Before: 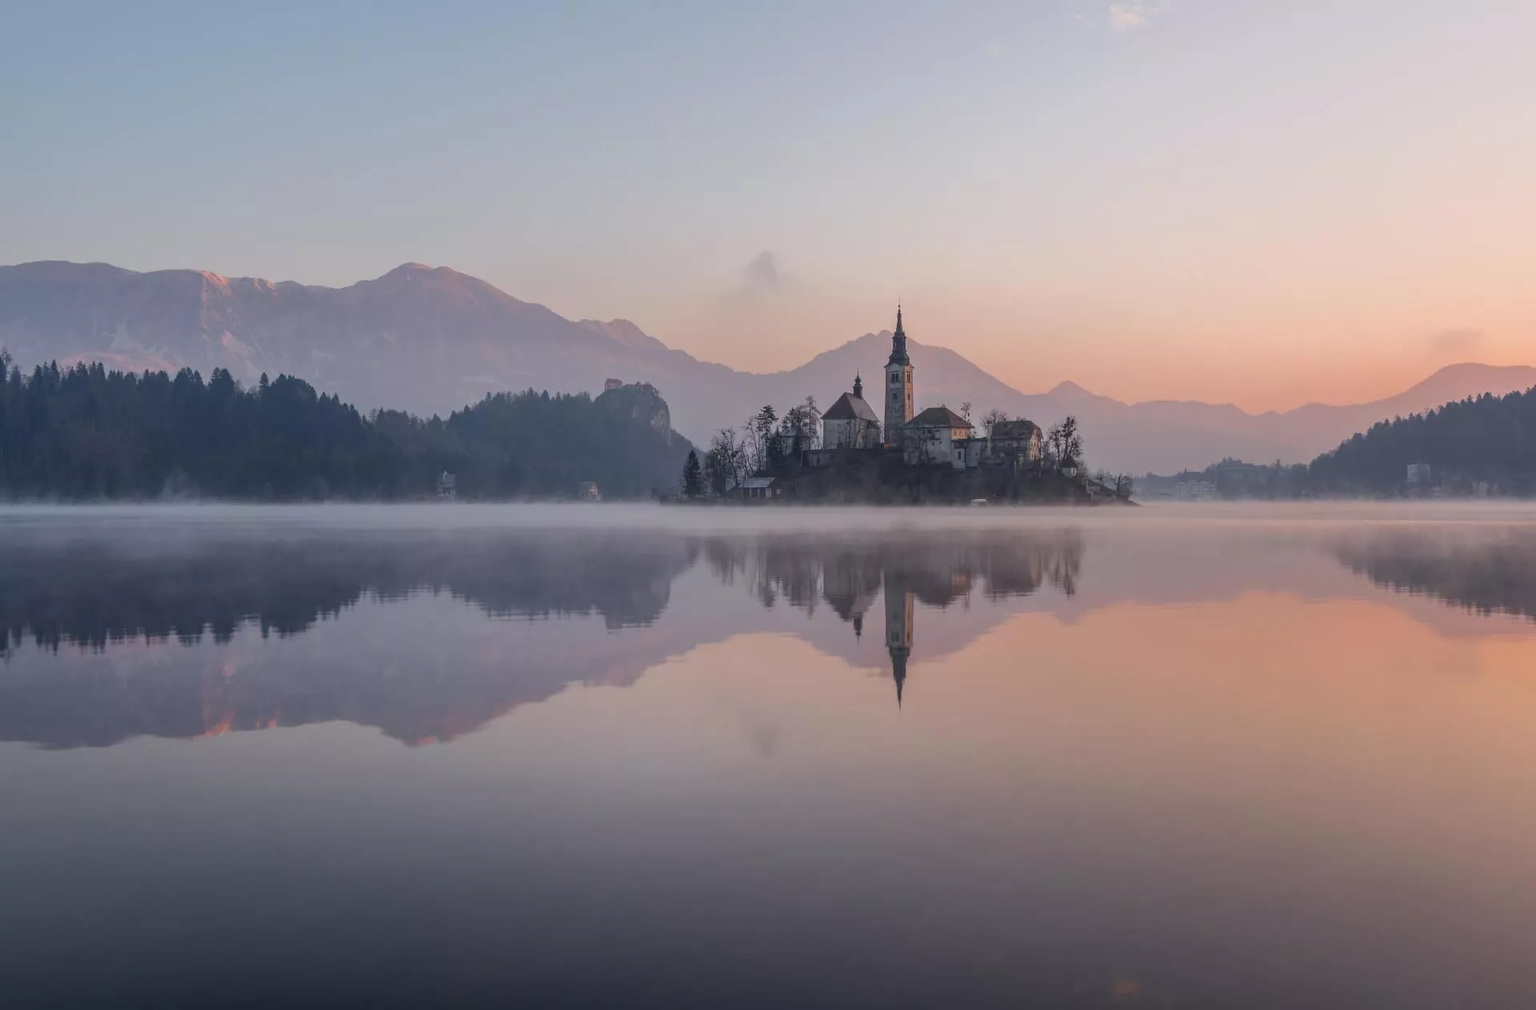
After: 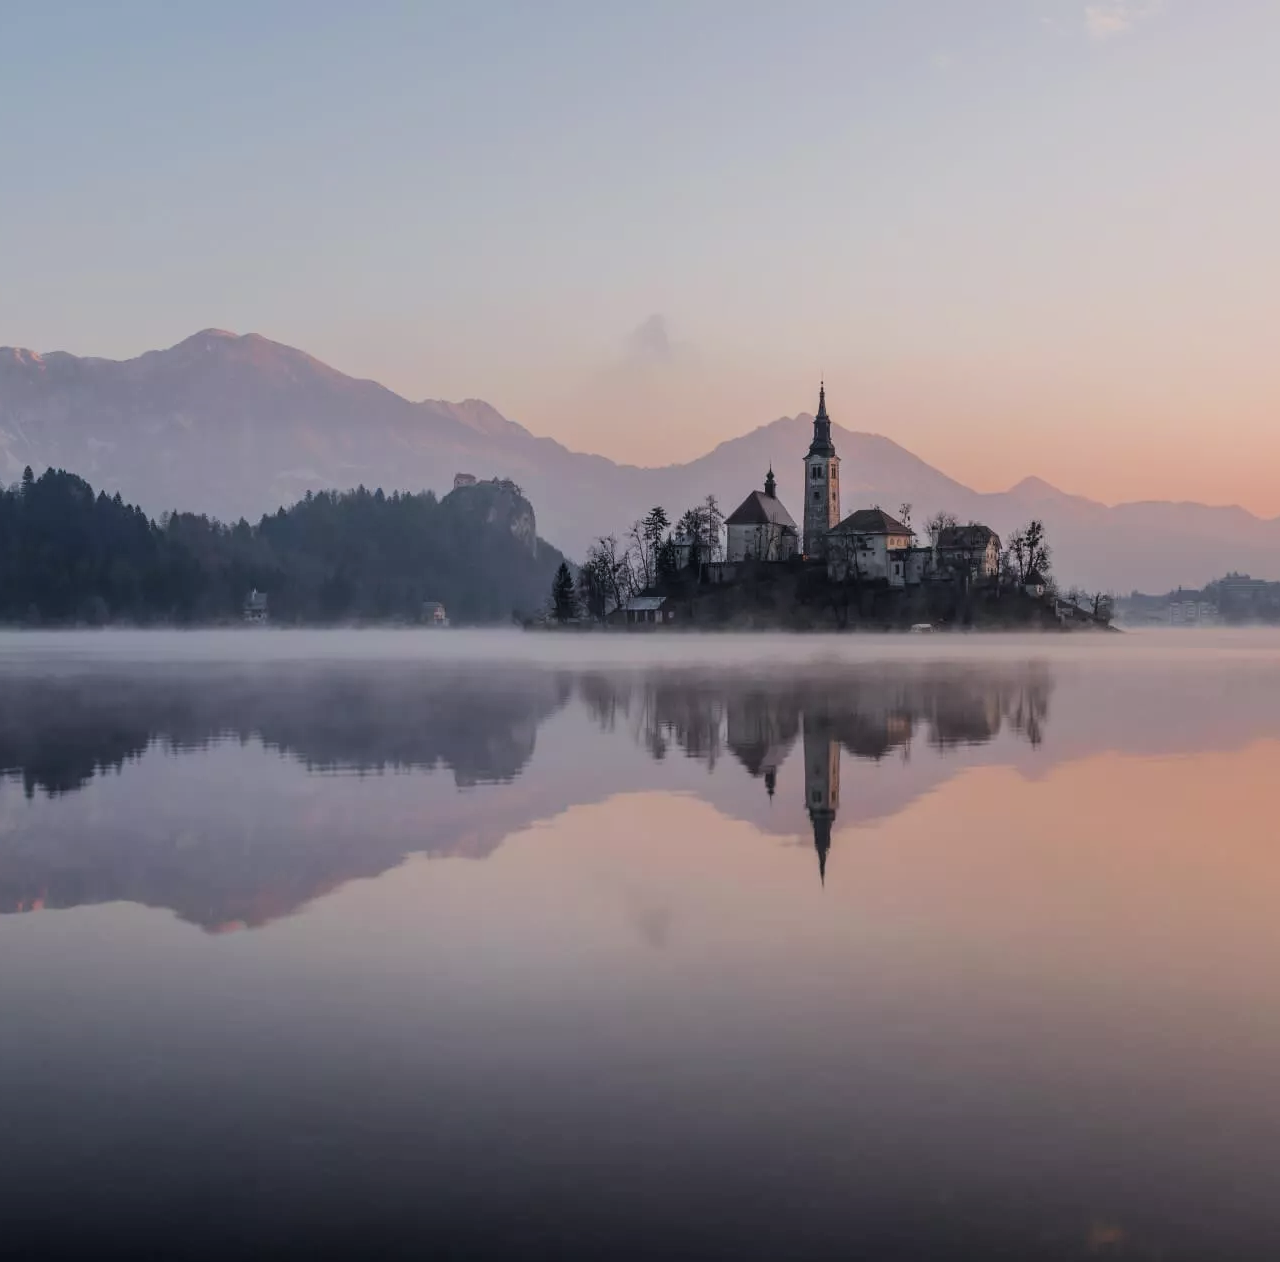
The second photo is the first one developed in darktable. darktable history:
filmic rgb: black relative exposure -7.65 EV, white relative exposure 4.56 EV, hardness 3.61, contrast 1.25
crop and rotate: left 15.754%, right 17.579%
